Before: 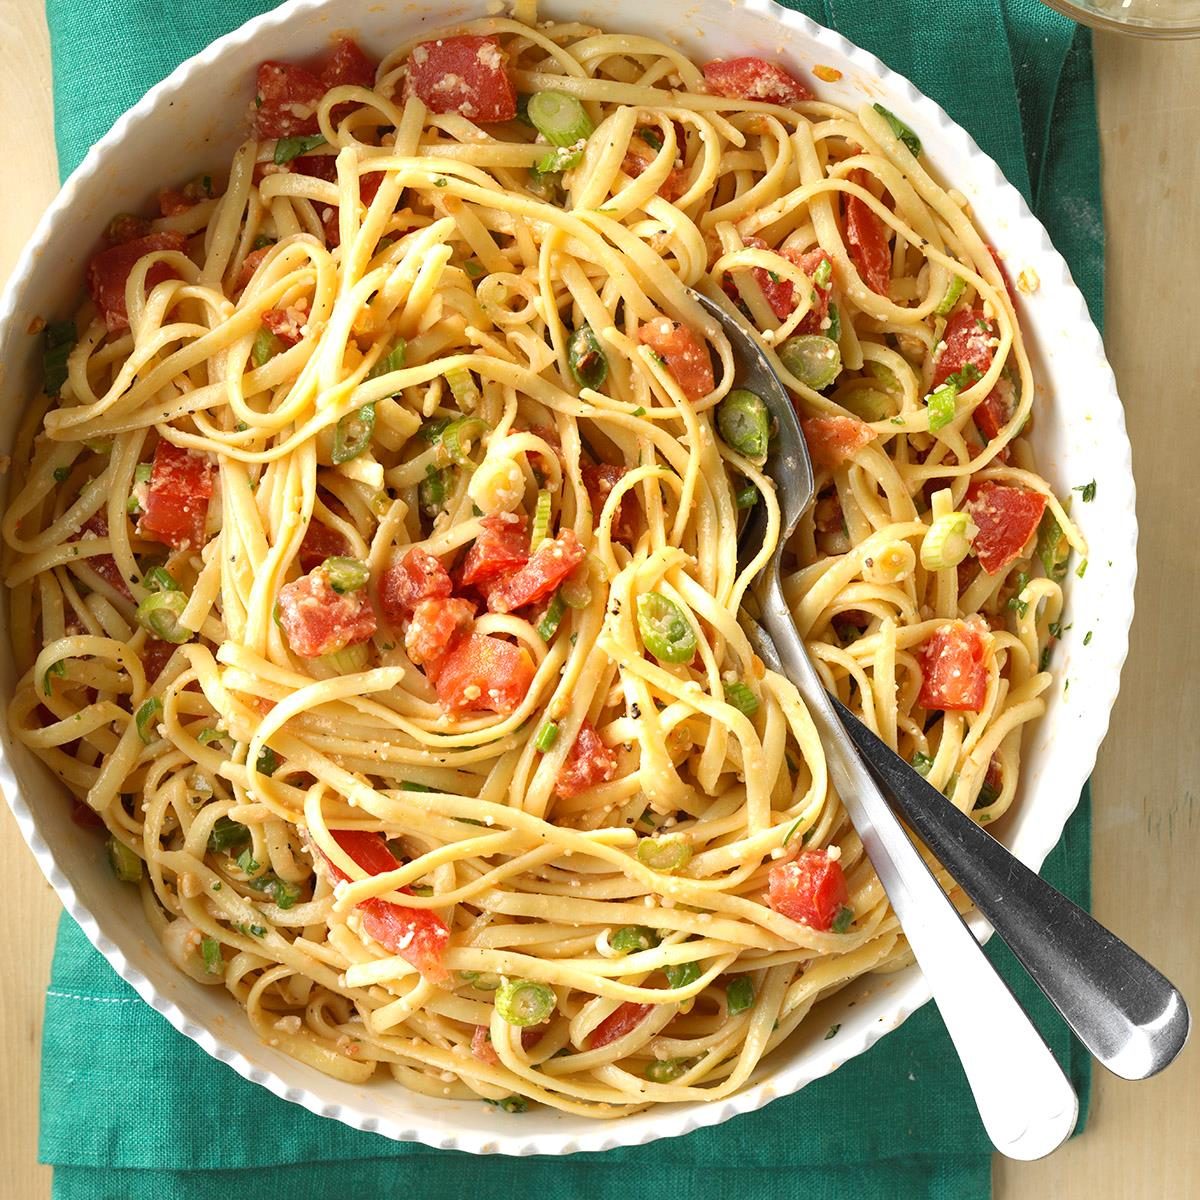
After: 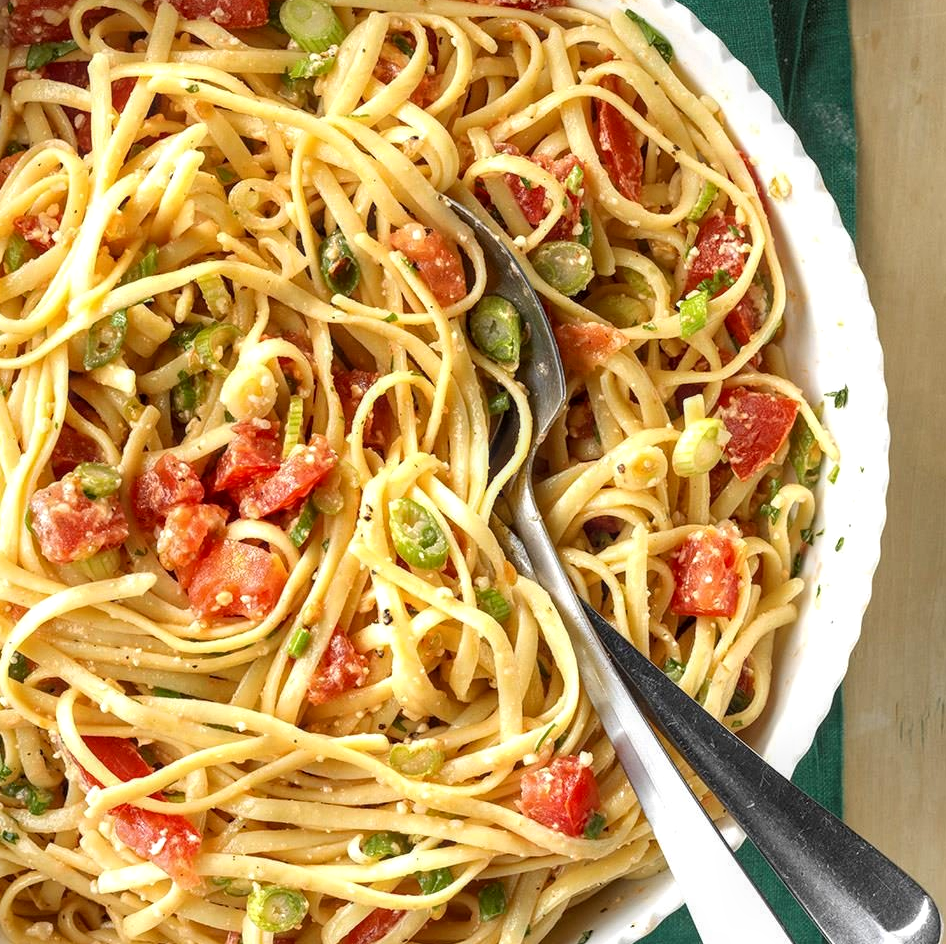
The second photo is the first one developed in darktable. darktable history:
local contrast: detail 130%
crop and rotate: left 20.74%, top 7.912%, right 0.375%, bottom 13.378%
